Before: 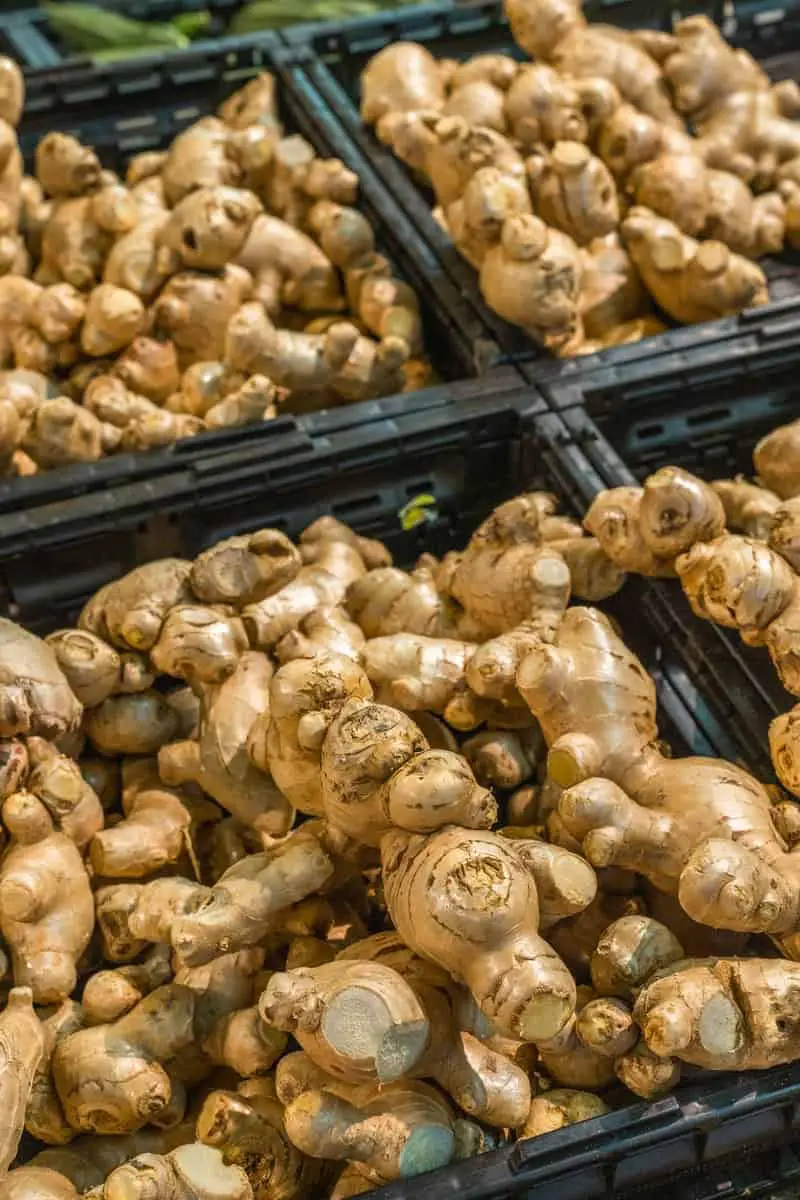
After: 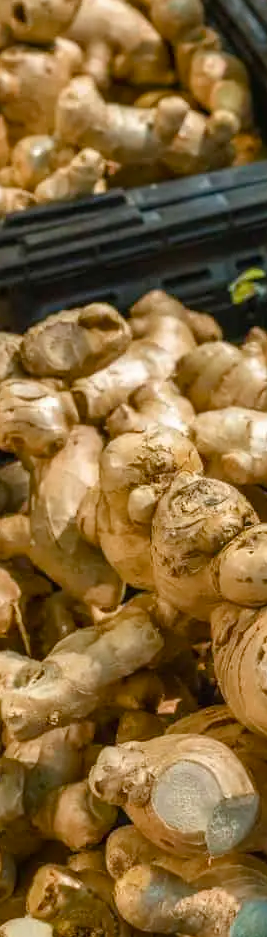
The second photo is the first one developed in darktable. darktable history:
crop and rotate: left 21.39%, top 18.905%, right 45.186%, bottom 3%
color balance rgb: perceptual saturation grading › global saturation -0.102%, perceptual saturation grading › highlights -19.868%, perceptual saturation grading › shadows 19.786%, global vibrance 20%
